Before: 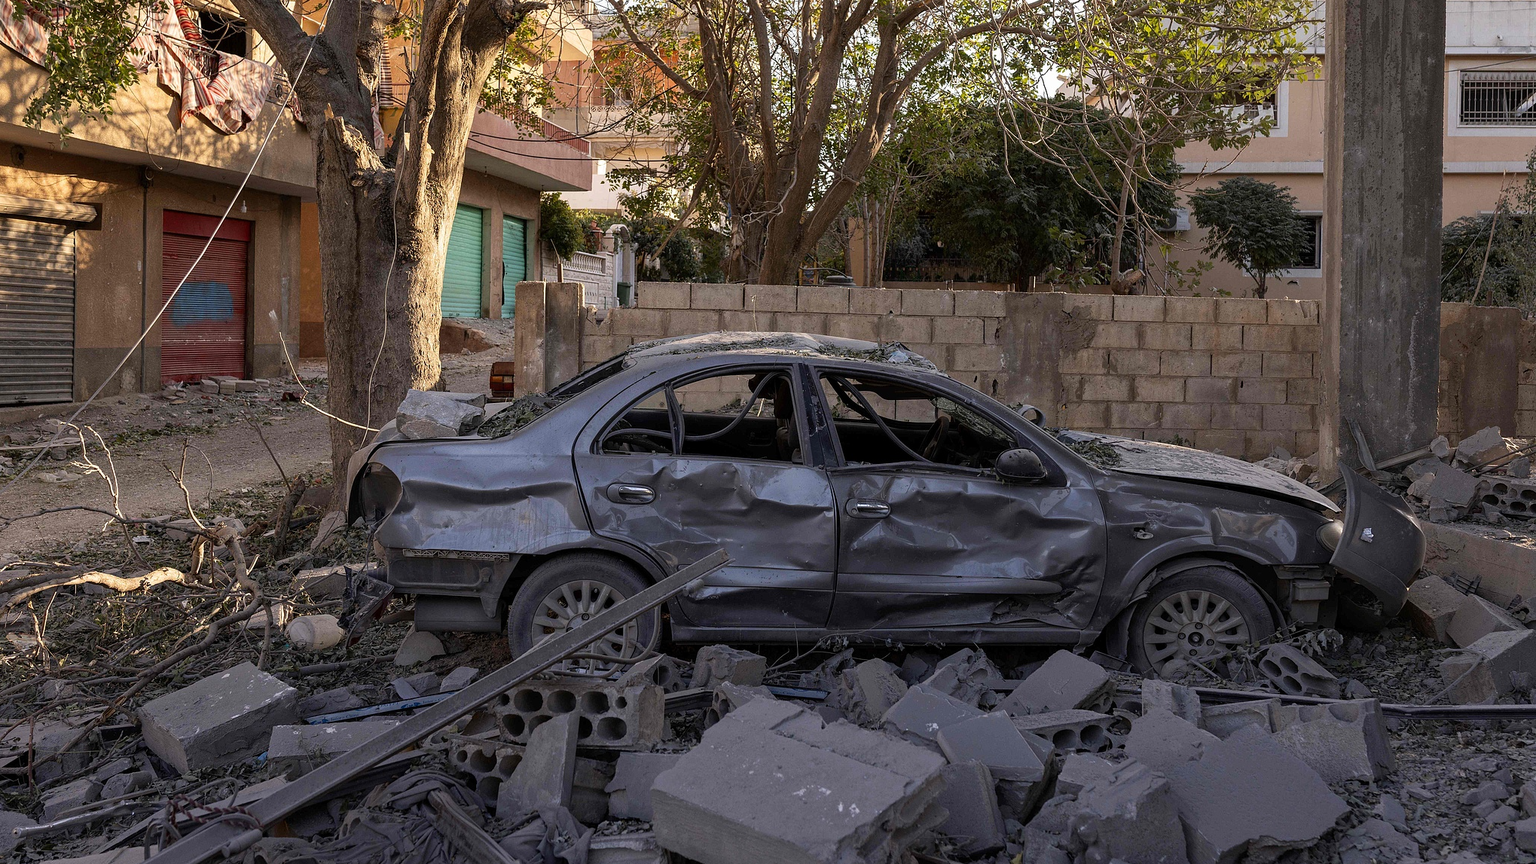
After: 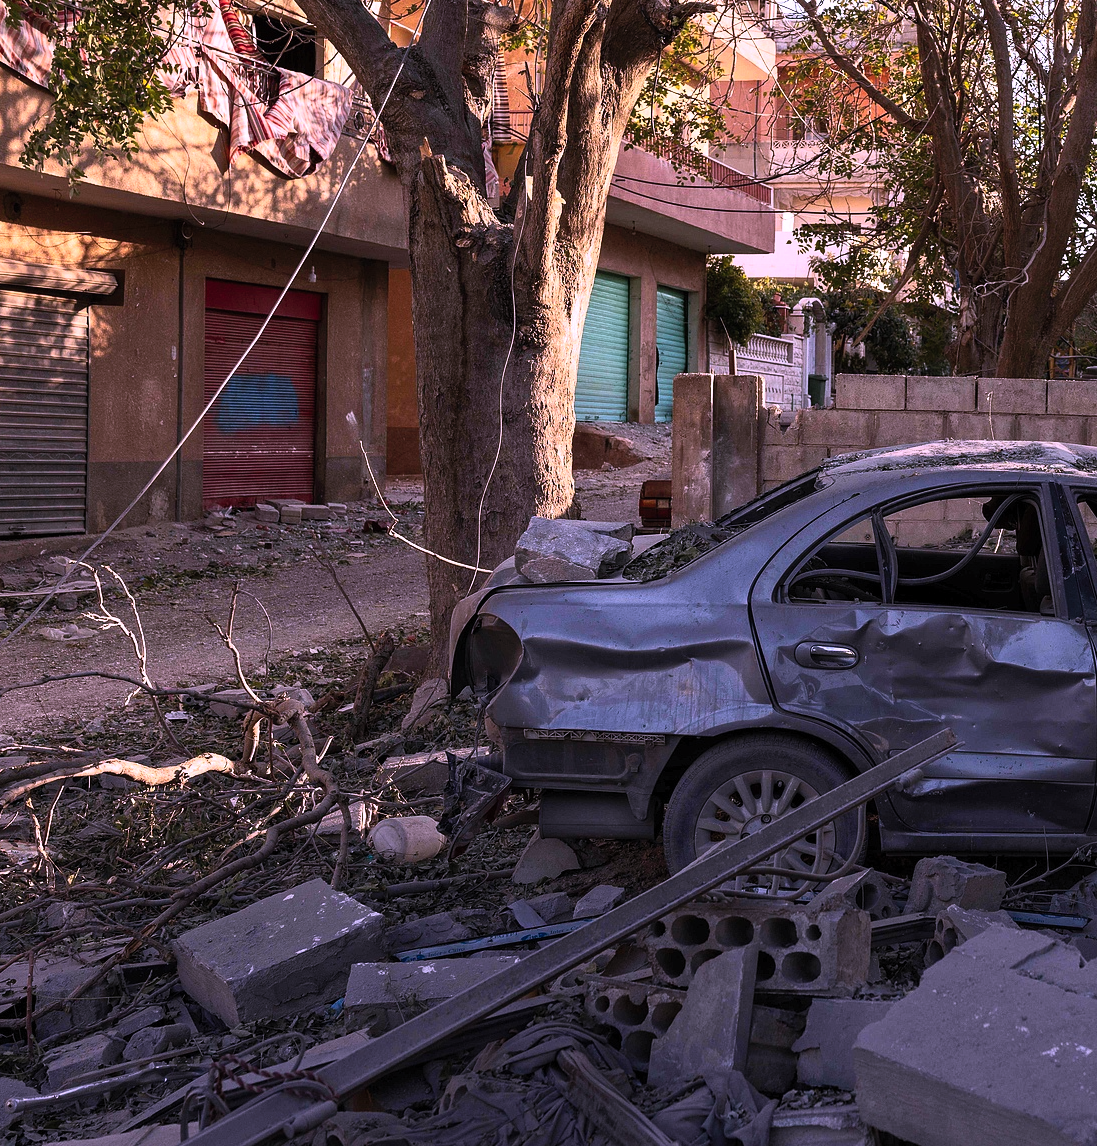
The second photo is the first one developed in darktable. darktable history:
color correction: highlights a* 15.03, highlights b* -25.07
crop: left 0.587%, right 45.588%, bottom 0.086%
color balance rgb: perceptual brilliance grading › highlights 14.29%, perceptual brilliance grading › mid-tones -5.92%, perceptual brilliance grading › shadows -26.83%, global vibrance 31.18%
contrast brightness saturation: contrast 0.2, brightness 0.16, saturation 0.22
exposure: exposure -0.36 EV, compensate highlight preservation false
